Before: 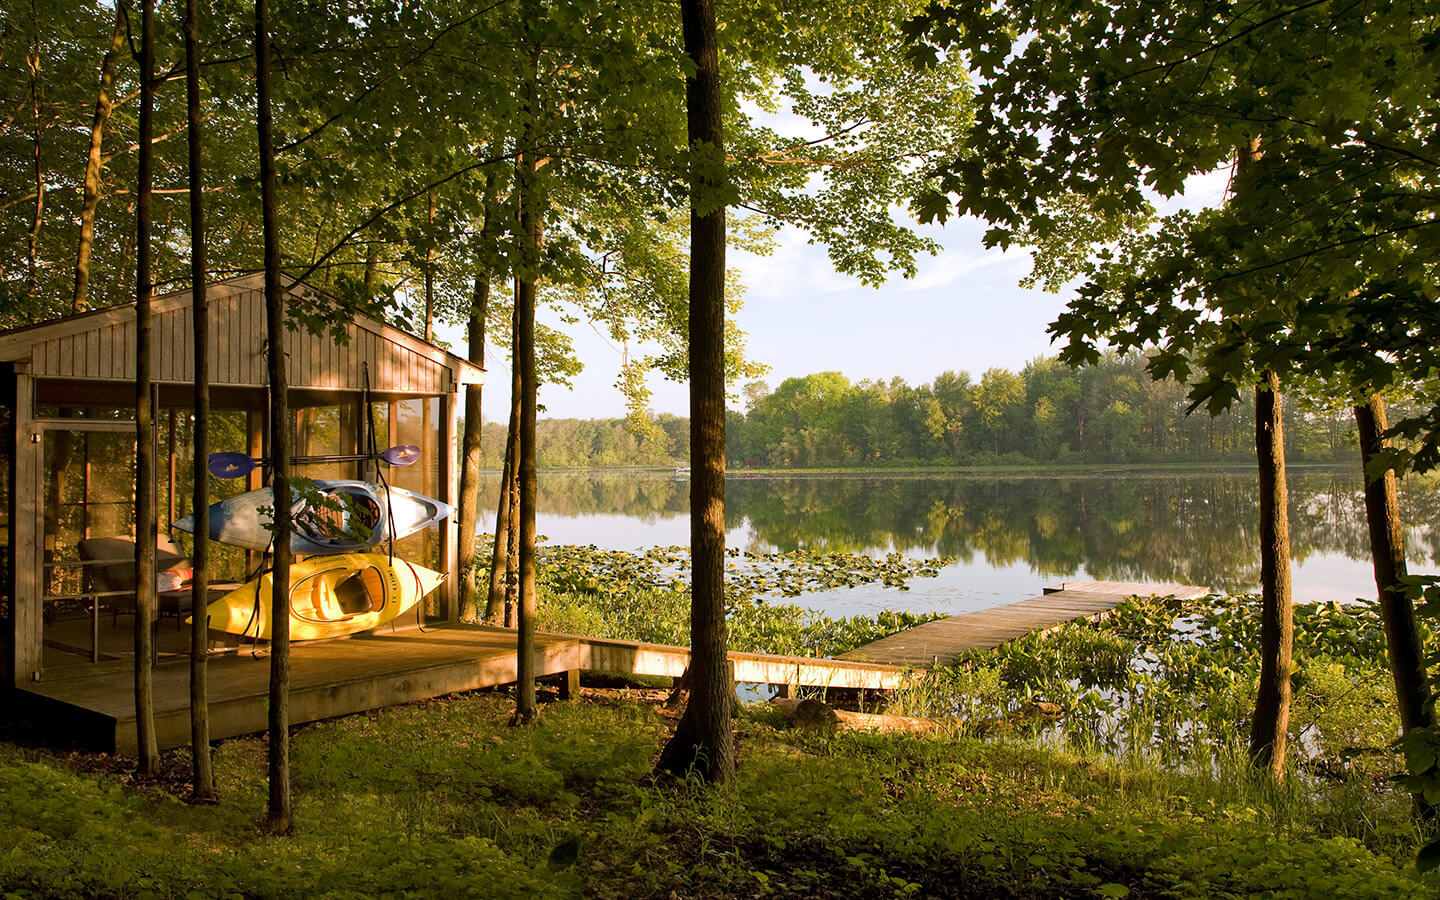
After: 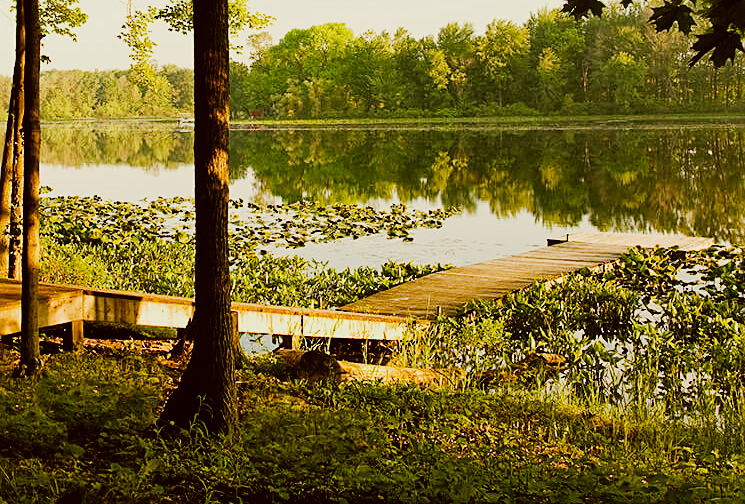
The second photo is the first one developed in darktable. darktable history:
sharpen: on, module defaults
color correction: highlights a* -1.43, highlights b* 10.12, shadows a* 0.395, shadows b* 19.35
contrast brightness saturation: contrast 0.03, brightness 0.06, saturation 0.13
crop: left 34.479%, top 38.822%, right 13.718%, bottom 5.172%
sigmoid: contrast 1.8, skew -0.2, preserve hue 0%, red attenuation 0.1, red rotation 0.035, green attenuation 0.1, green rotation -0.017, blue attenuation 0.15, blue rotation -0.052, base primaries Rec2020
